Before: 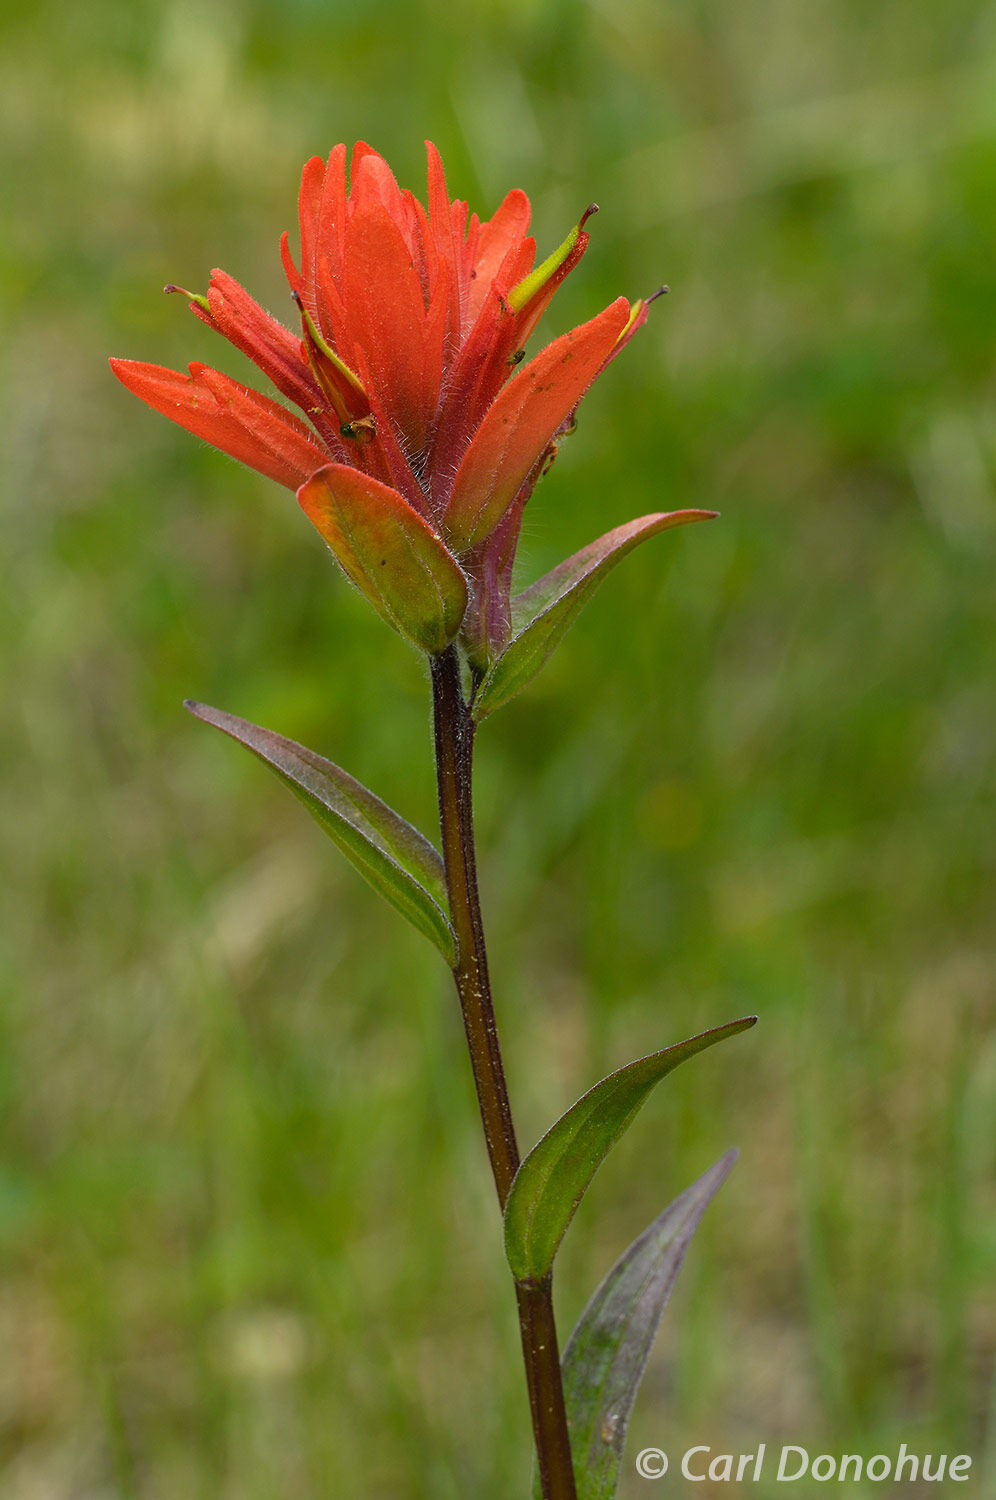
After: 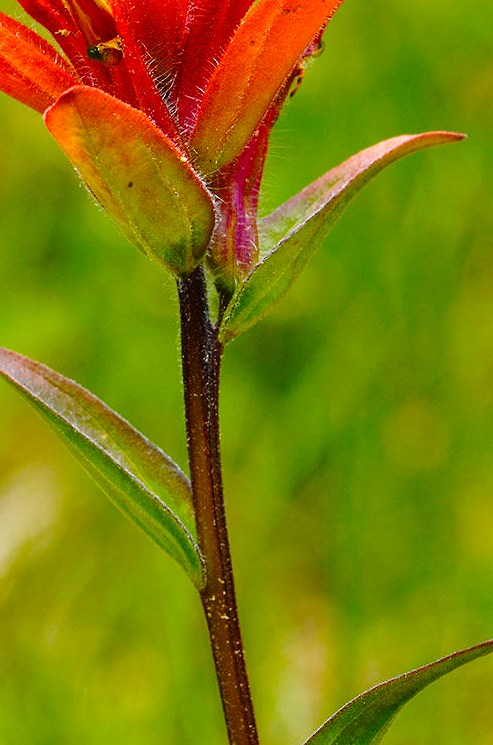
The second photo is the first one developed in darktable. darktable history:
base curve: curves: ch0 [(0, 0) (0.028, 0.03) (0.121, 0.232) (0.46, 0.748) (0.859, 0.968) (1, 1)], preserve colors none
crop: left 25.438%, top 25.254%, right 25.007%, bottom 25.079%
color balance rgb: highlights gain › chroma 2.041%, highlights gain › hue 292.35°, perceptual saturation grading › global saturation 20%, perceptual saturation grading › highlights -25.077%, perceptual saturation grading › shadows 49.619%, global vibrance 20%
